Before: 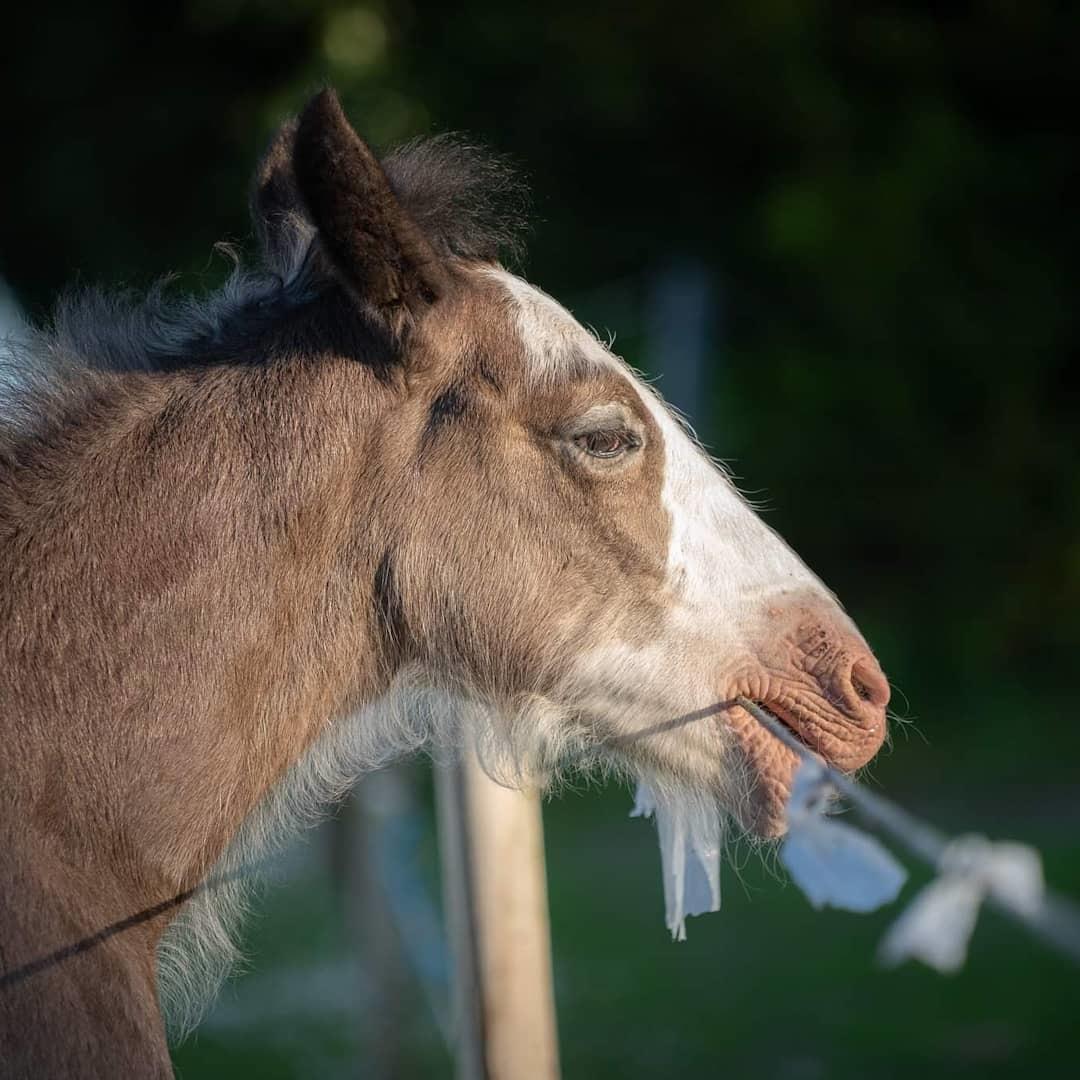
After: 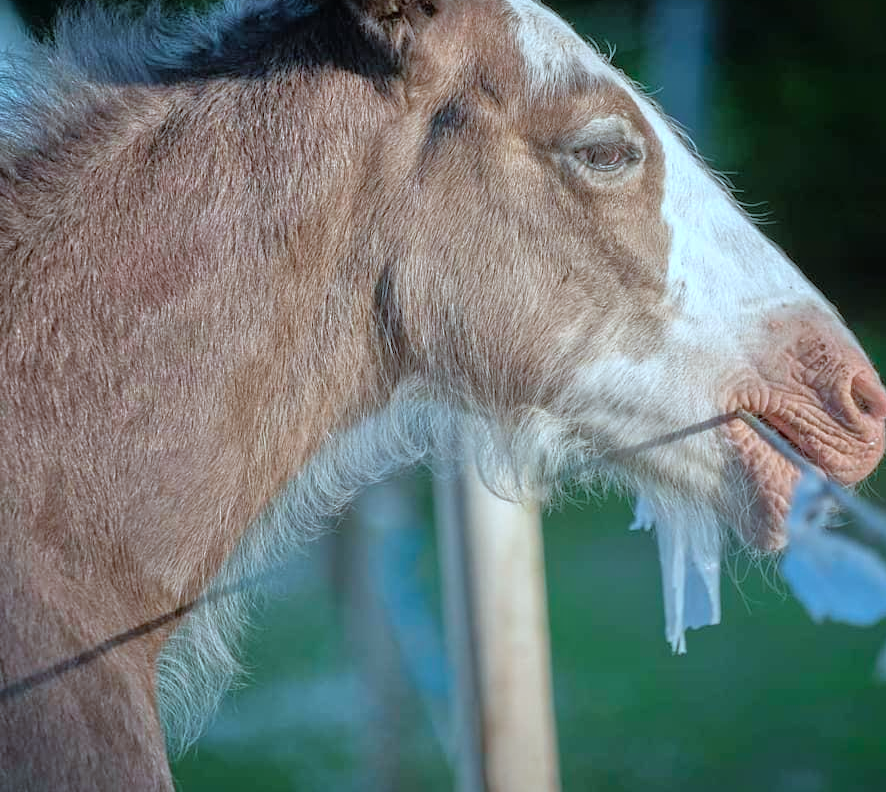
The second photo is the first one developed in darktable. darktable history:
color correction: highlights a* -10.58, highlights b* -19.82
crop: top 26.622%, right 17.954%
tone equalizer: -7 EV 0.145 EV, -6 EV 0.587 EV, -5 EV 1.17 EV, -4 EV 1.34 EV, -3 EV 1.15 EV, -2 EV 0.6 EV, -1 EV 0.152 EV
